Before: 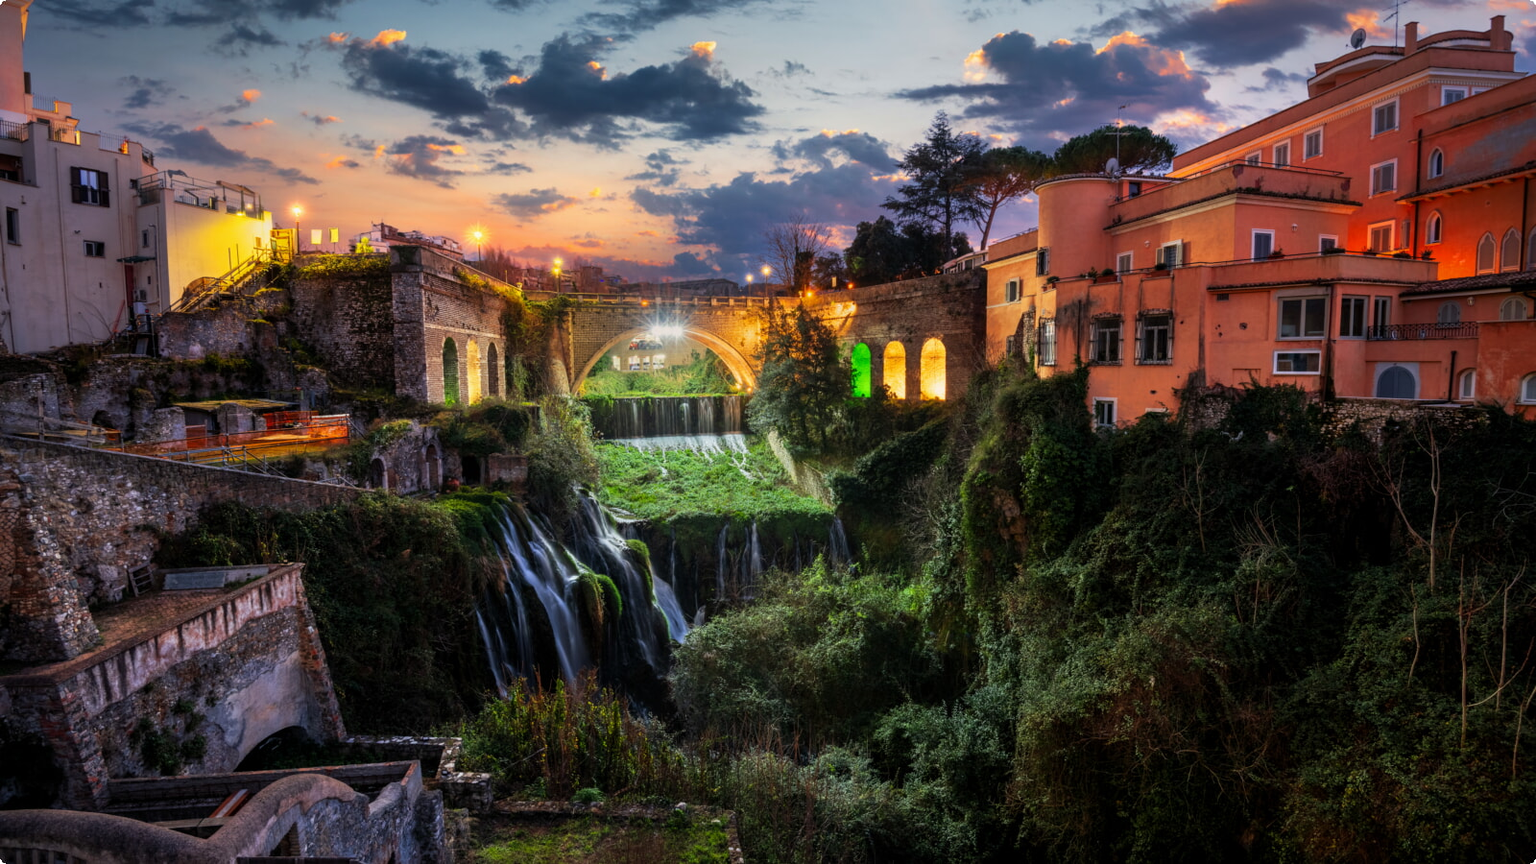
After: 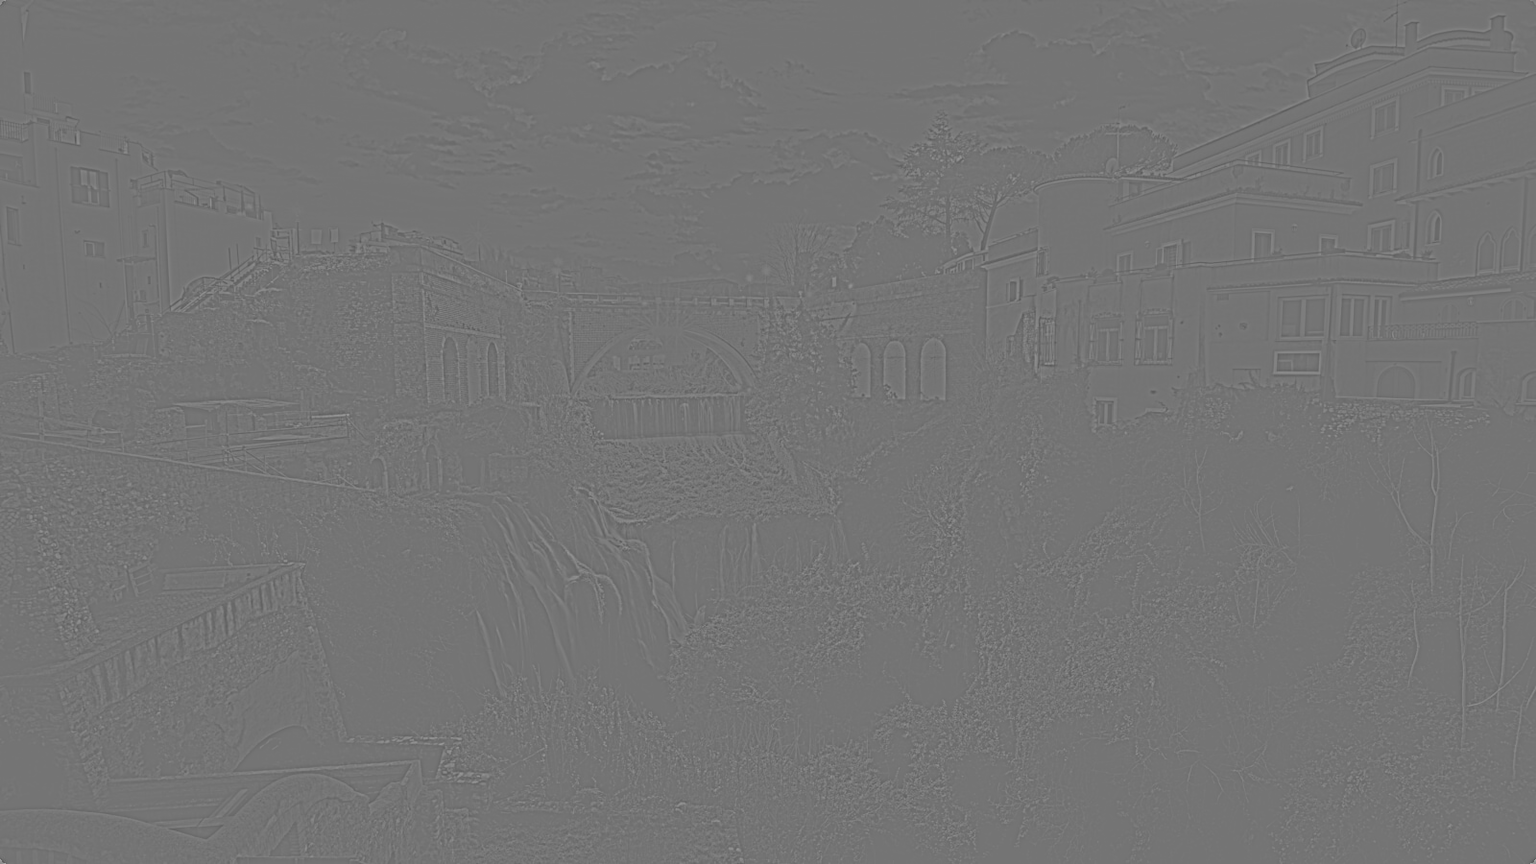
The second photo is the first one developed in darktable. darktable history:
color balance rgb: linear chroma grading › shadows -8%, linear chroma grading › global chroma 10%, perceptual saturation grading › global saturation 2%, perceptual saturation grading › highlights -2%, perceptual saturation grading › mid-tones 4%, perceptual saturation grading › shadows 8%, perceptual brilliance grading › global brilliance 2%, perceptual brilliance grading › highlights -4%, global vibrance 16%, saturation formula JzAzBz (2021)
highpass: sharpness 5.84%, contrast boost 8.44%
shadows and highlights: shadows -20, white point adjustment -2, highlights -35
